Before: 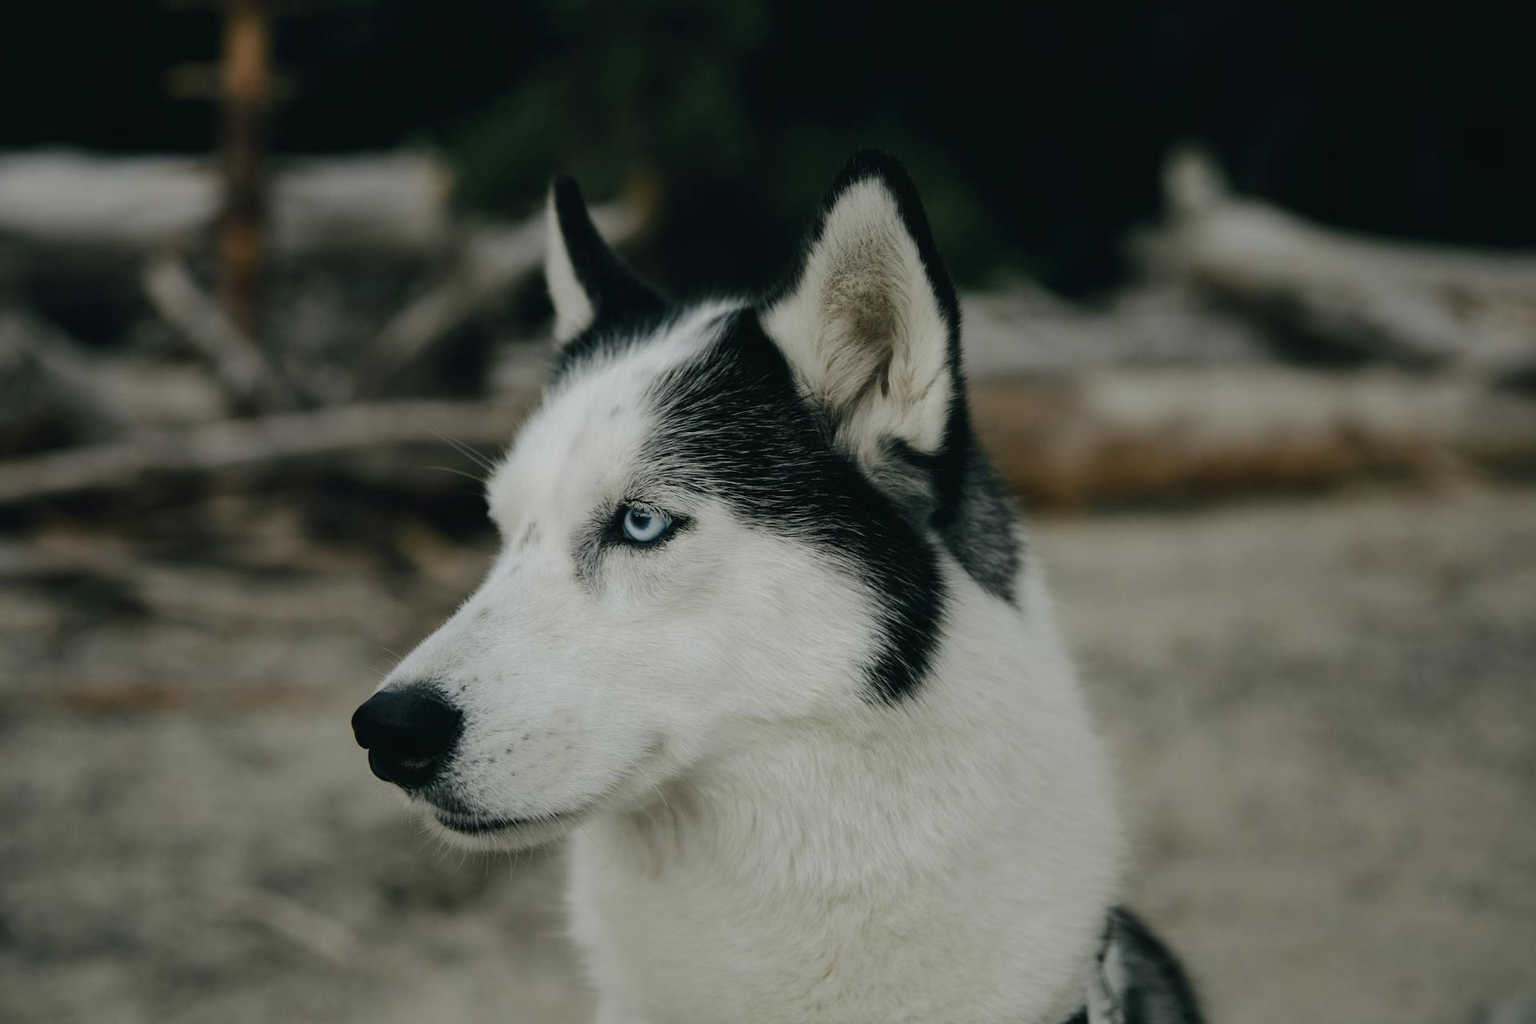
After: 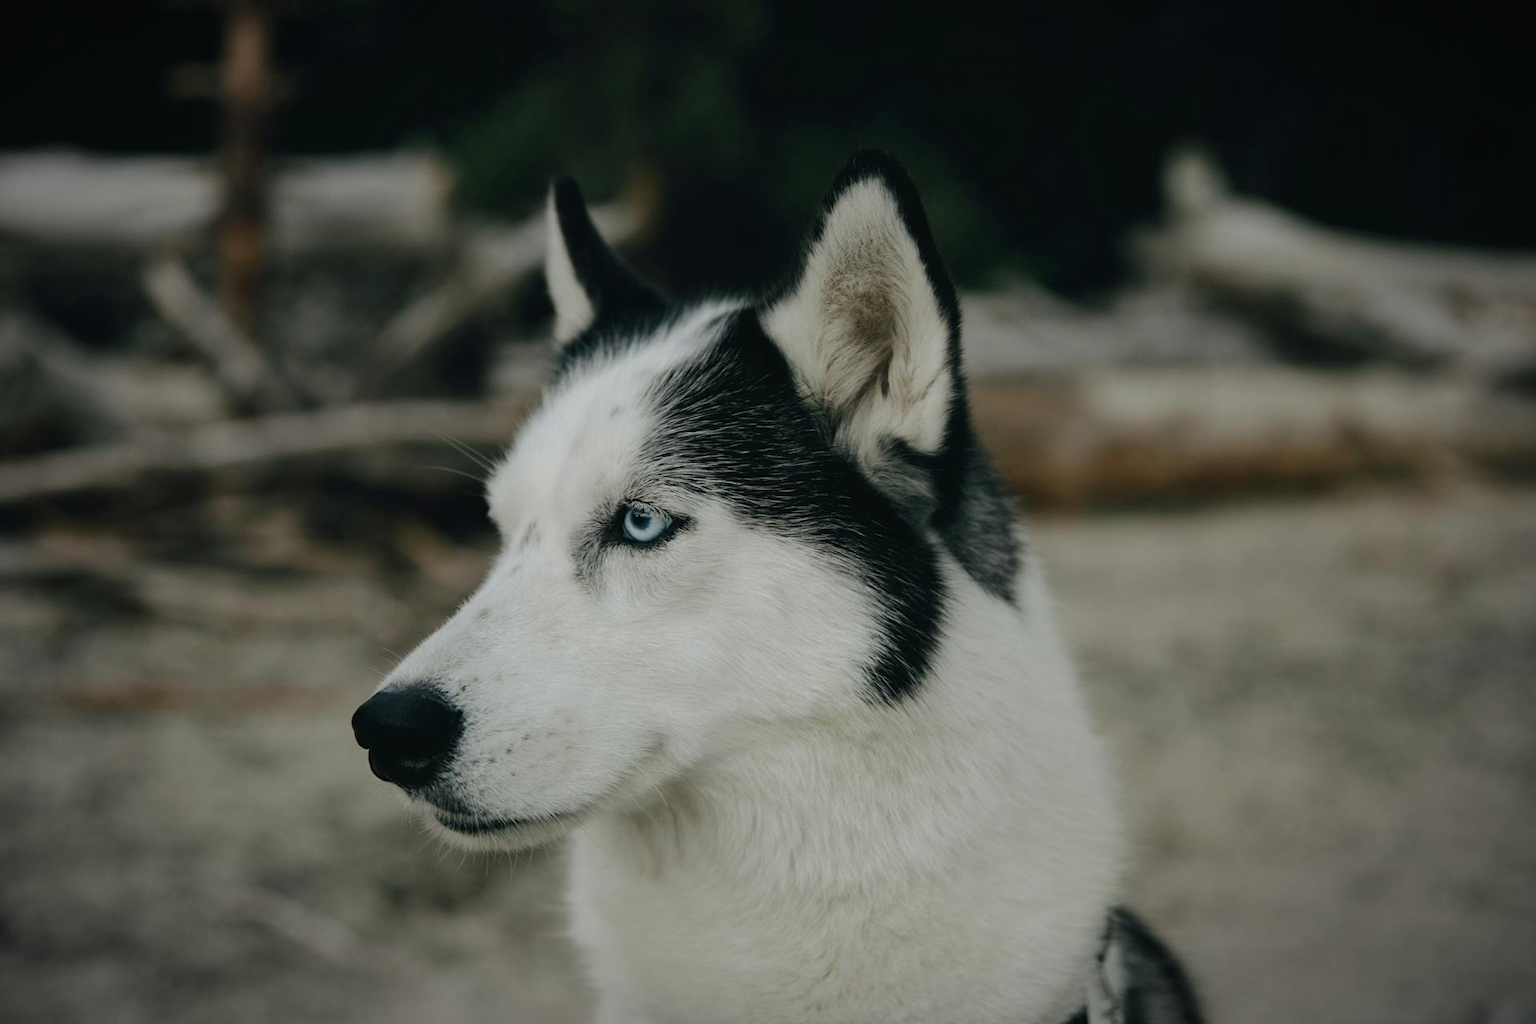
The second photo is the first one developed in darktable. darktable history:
vignetting: fall-off start 86.22%, brightness -0.519, saturation -0.515, automatic ratio true
